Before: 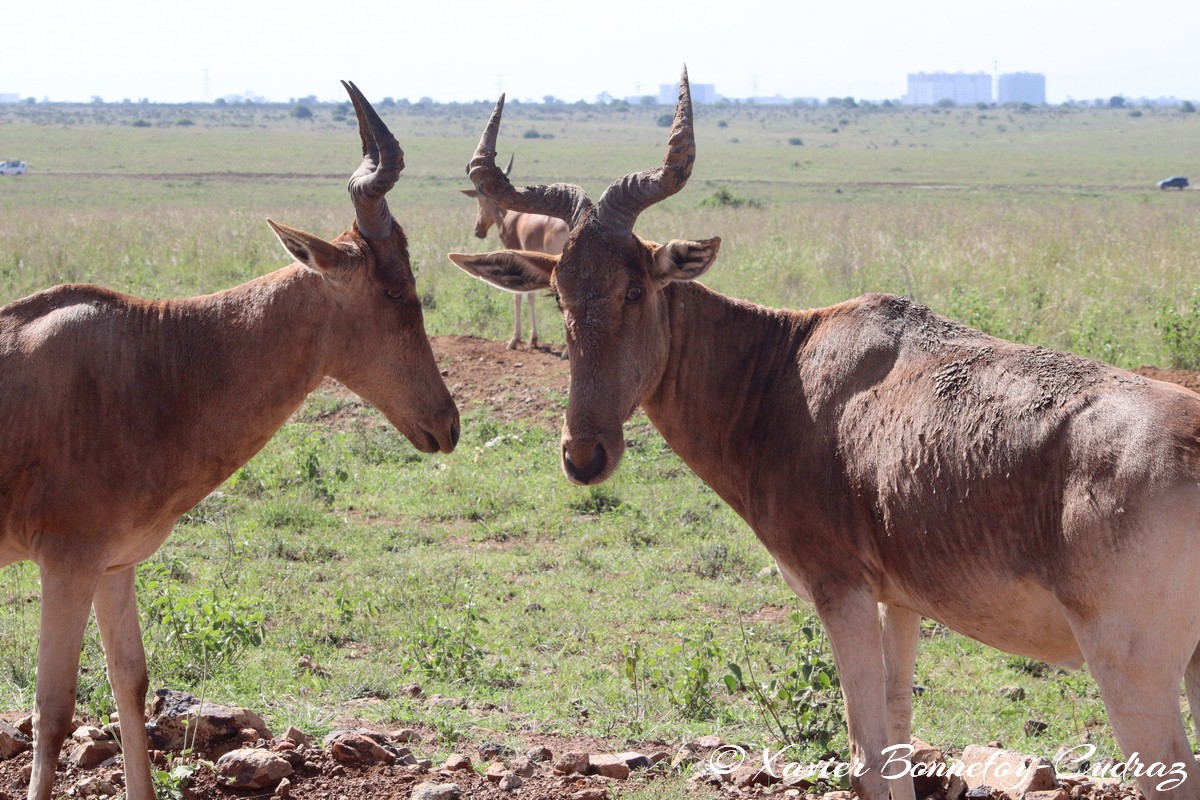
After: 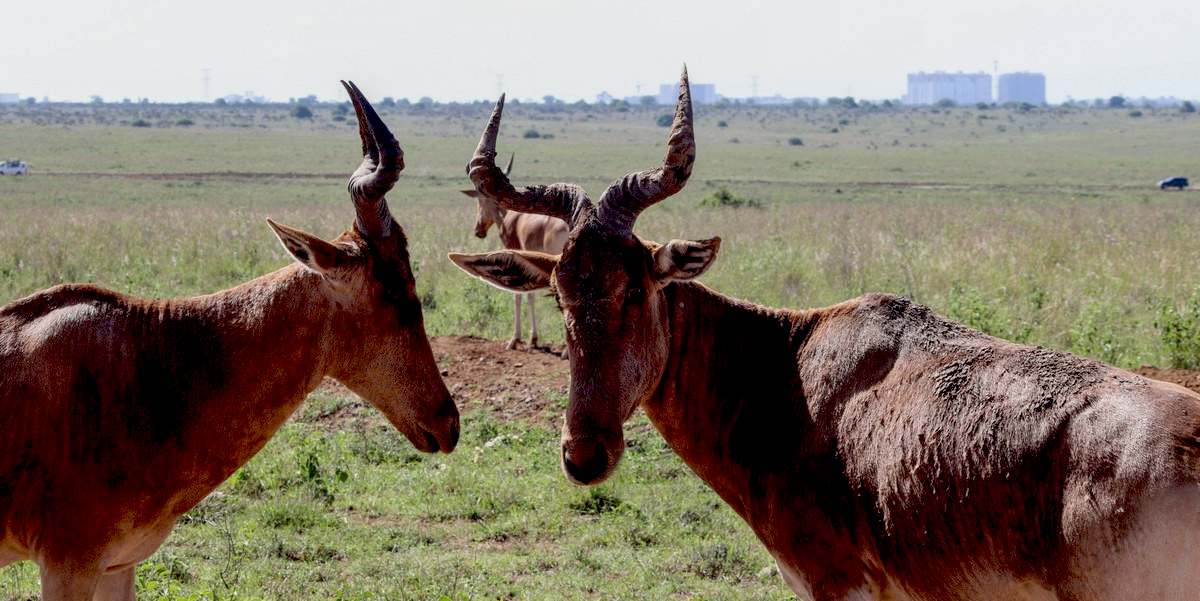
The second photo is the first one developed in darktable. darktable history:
exposure: black level correction 0.045, exposure -0.231 EV, compensate highlight preservation false
crop: bottom 24.845%
local contrast: on, module defaults
